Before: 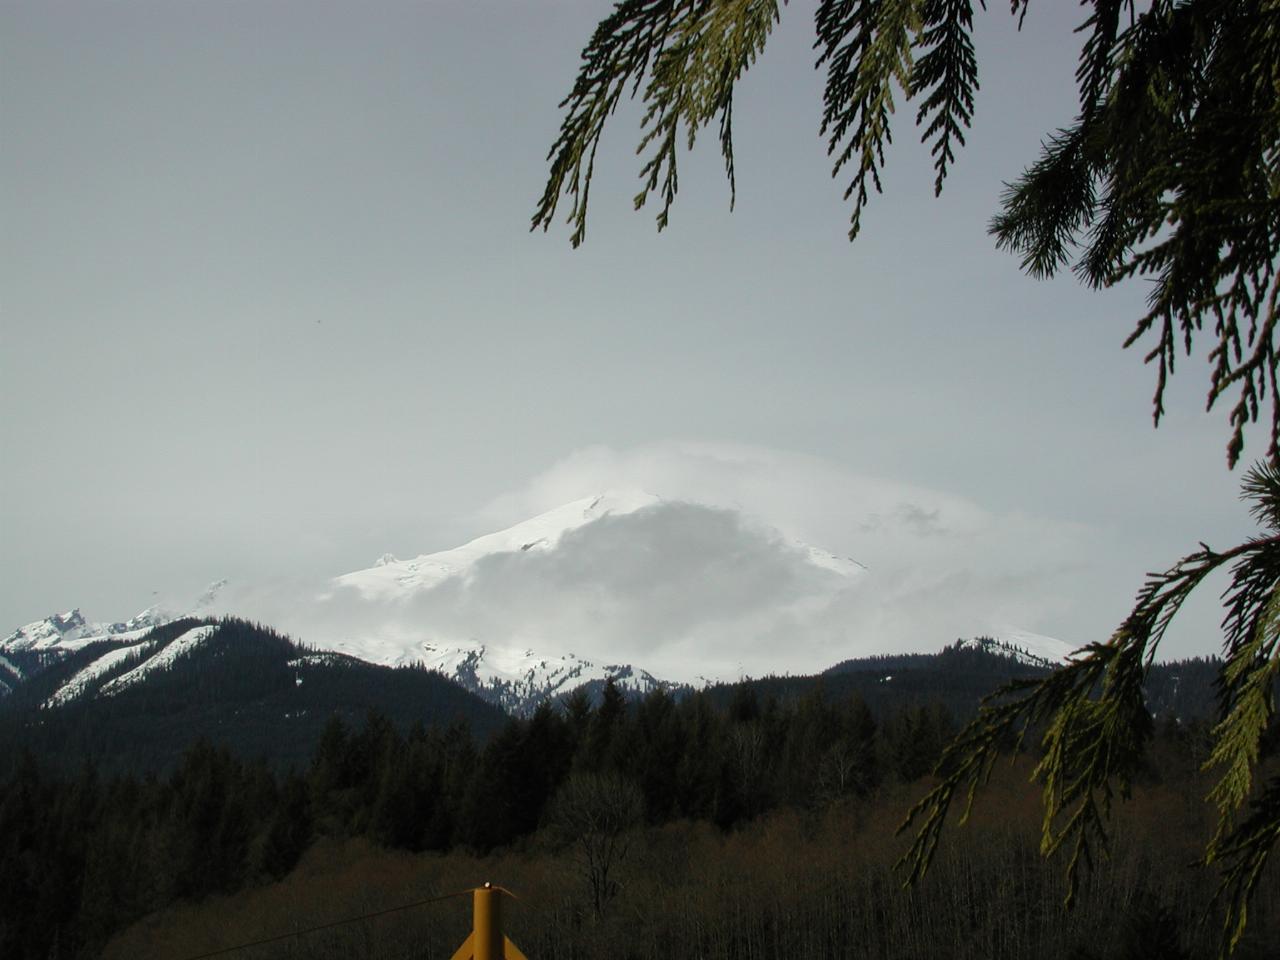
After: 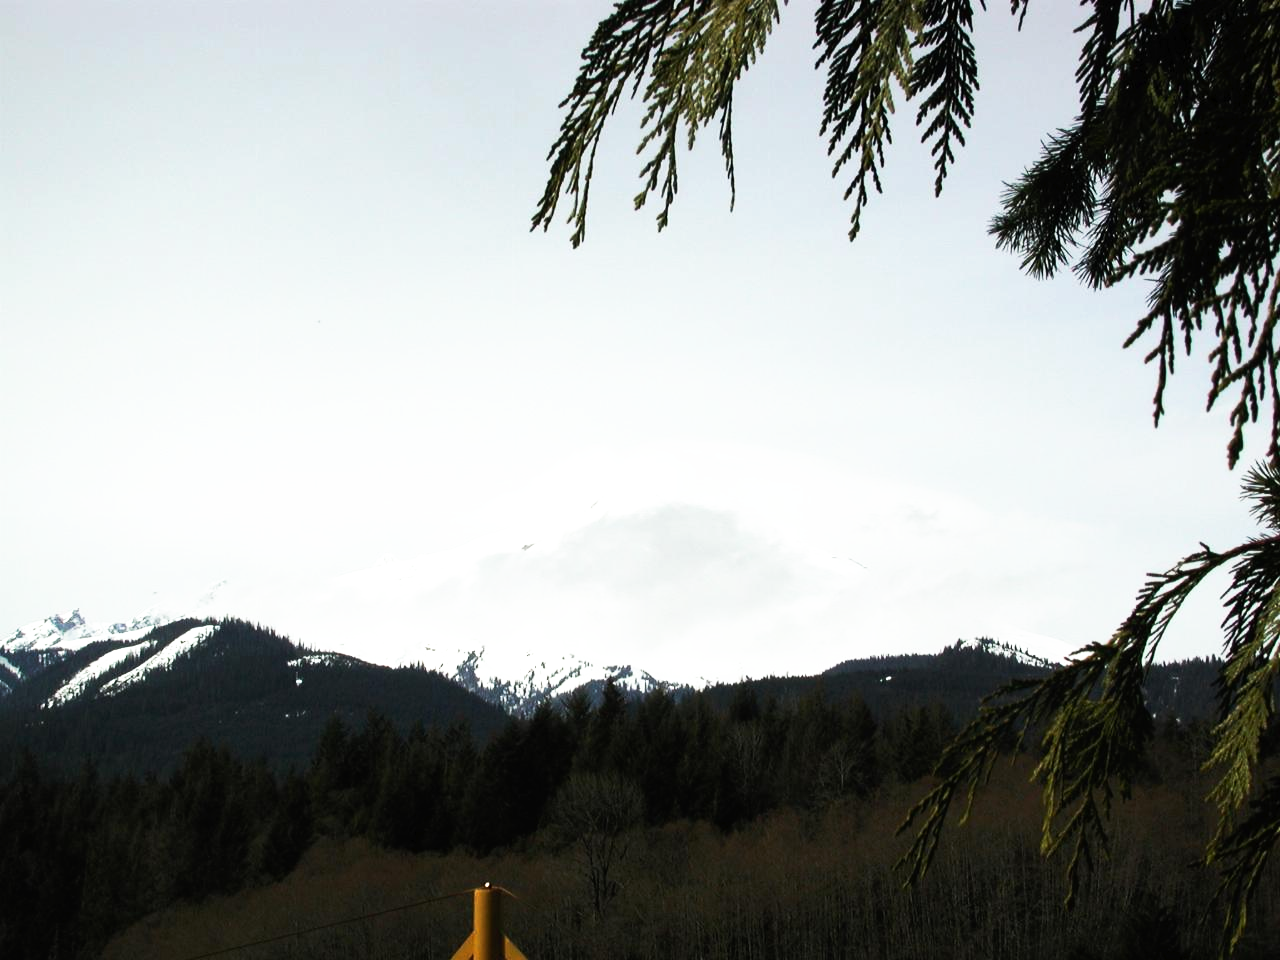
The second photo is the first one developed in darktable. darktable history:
tone equalizer: -8 EV -0.731 EV, -7 EV -0.716 EV, -6 EV -0.582 EV, -5 EV -0.401 EV, -3 EV 0.371 EV, -2 EV 0.6 EV, -1 EV 0.674 EV, +0 EV 0.731 EV, edges refinement/feathering 500, mask exposure compensation -1.57 EV, preserve details no
tone curve: curves: ch0 [(0, 0) (0.003, 0.01) (0.011, 0.017) (0.025, 0.035) (0.044, 0.068) (0.069, 0.109) (0.1, 0.144) (0.136, 0.185) (0.177, 0.231) (0.224, 0.279) (0.277, 0.346) (0.335, 0.42) (0.399, 0.5) (0.468, 0.603) (0.543, 0.712) (0.623, 0.808) (0.709, 0.883) (0.801, 0.957) (0.898, 0.993) (1, 1)], preserve colors none
